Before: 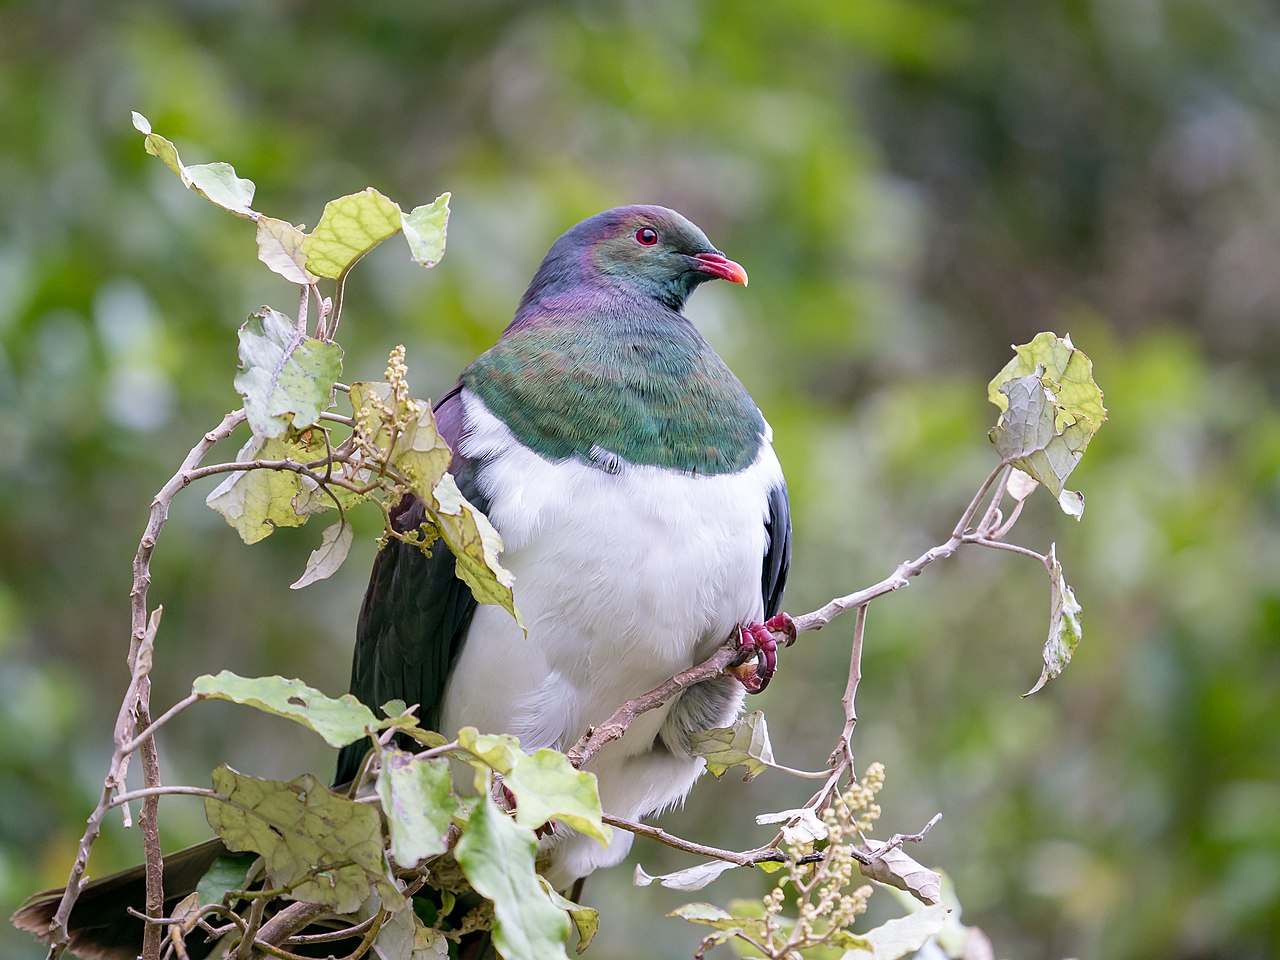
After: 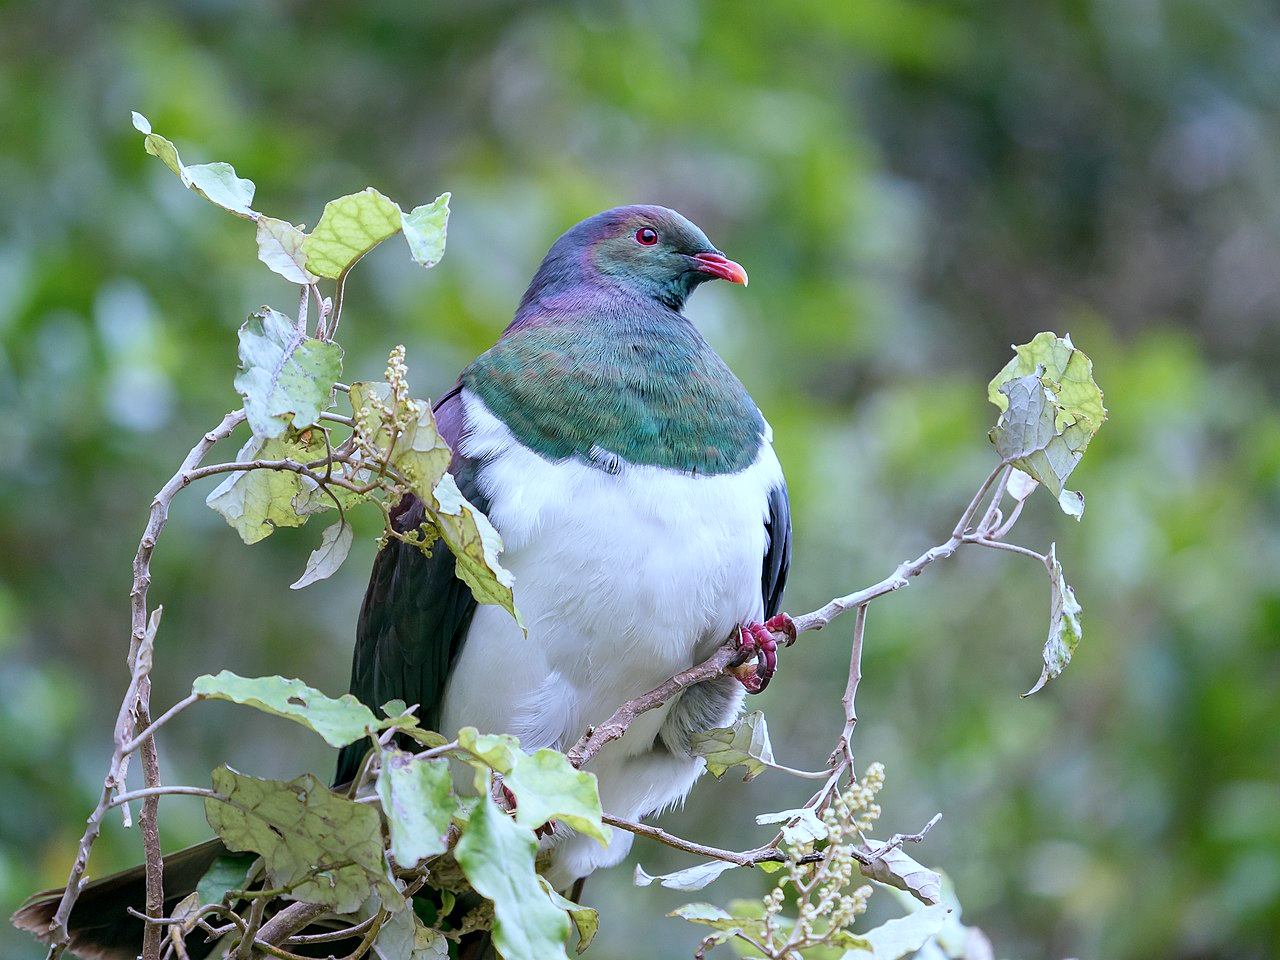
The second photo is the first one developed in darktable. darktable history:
color calibration: illuminant Planckian (black body), x 0.376, y 0.374, temperature 4116.3 K
